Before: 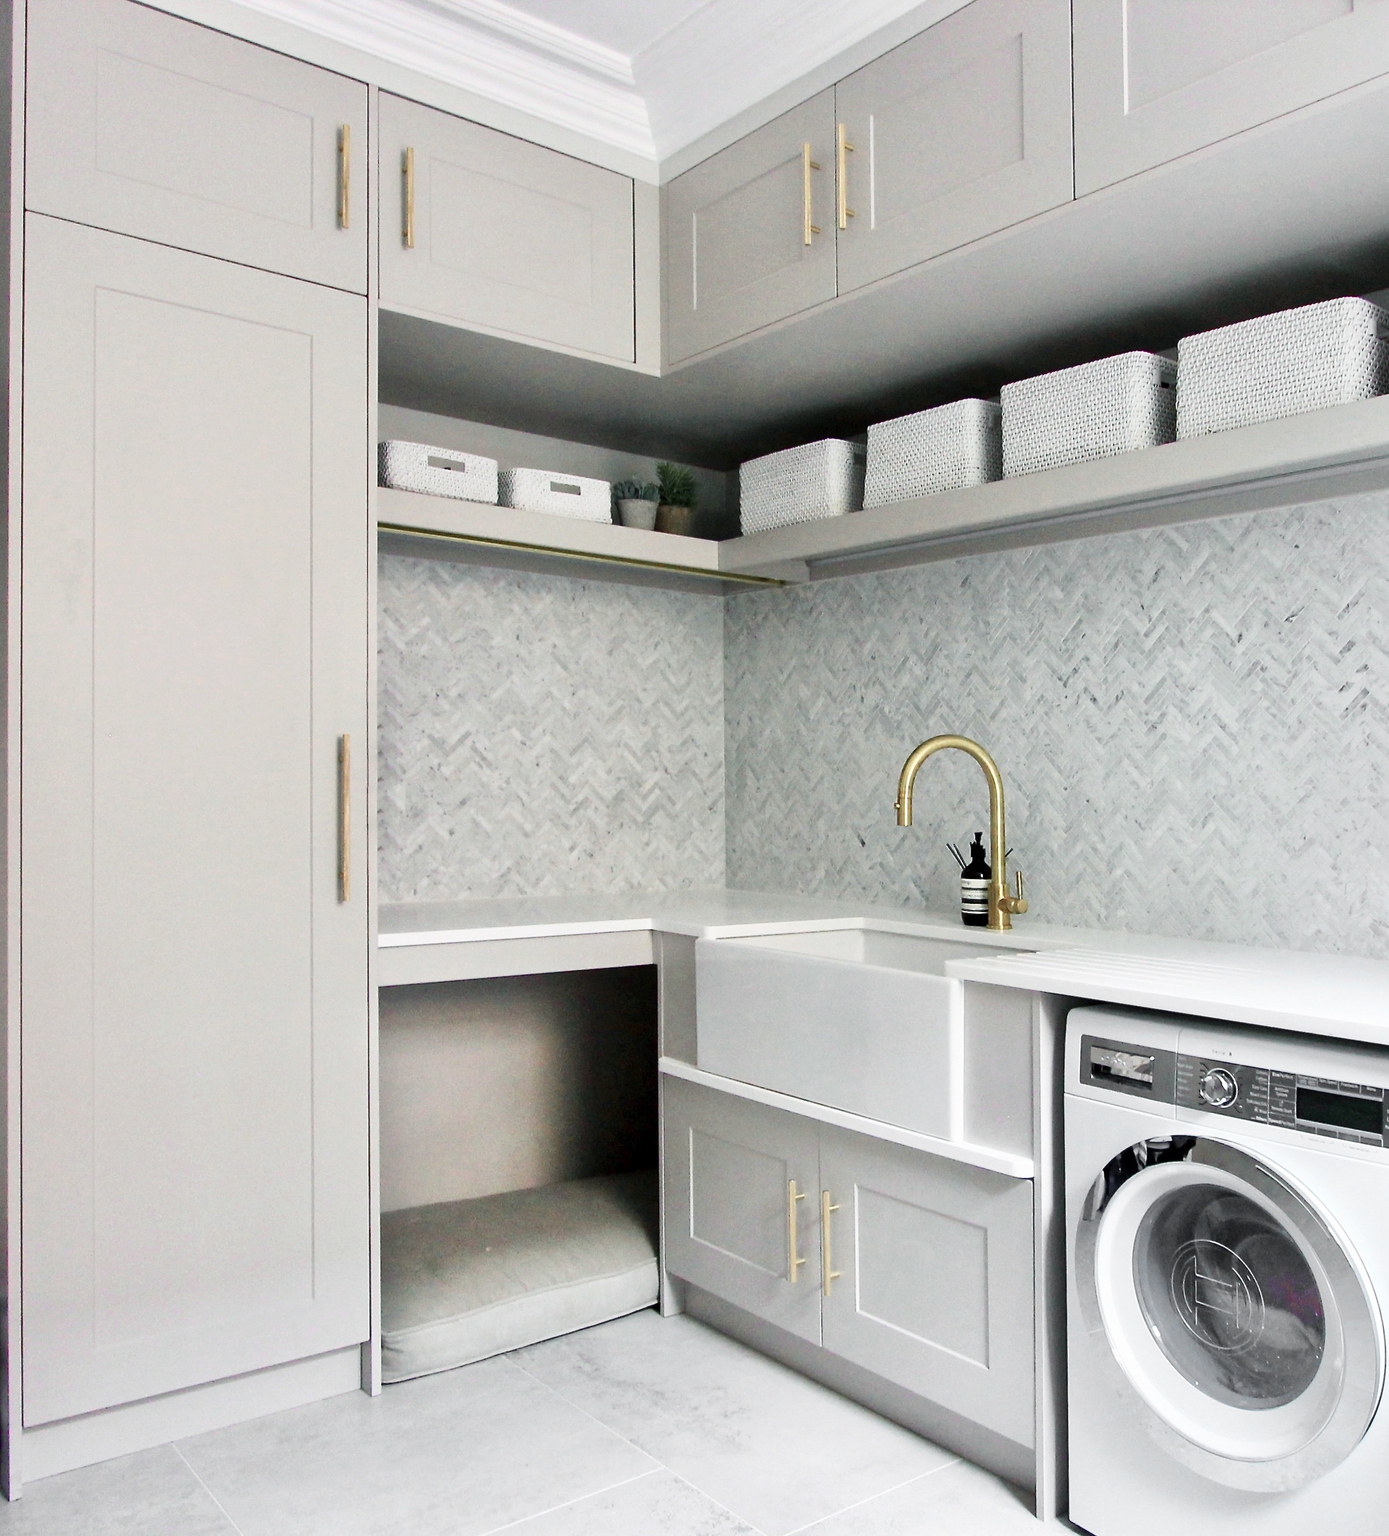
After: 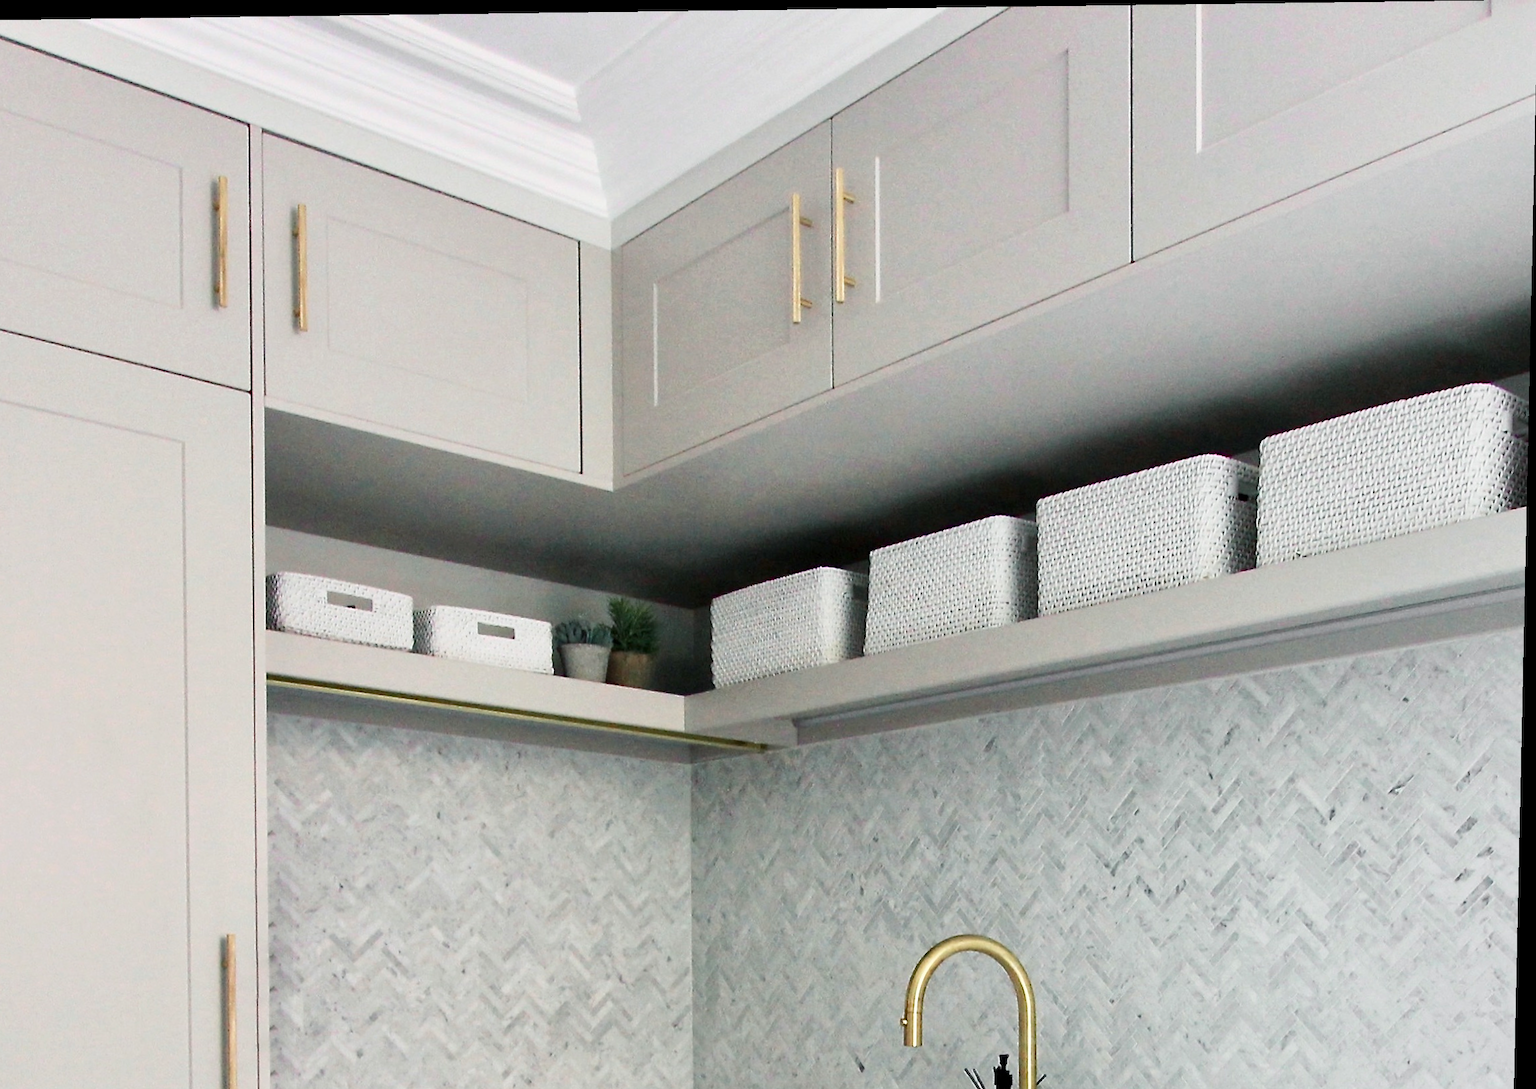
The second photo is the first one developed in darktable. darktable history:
crop and rotate: left 11.812%, bottom 42.776%
rotate and perspective: lens shift (vertical) 0.048, lens shift (horizontal) -0.024, automatic cropping off
